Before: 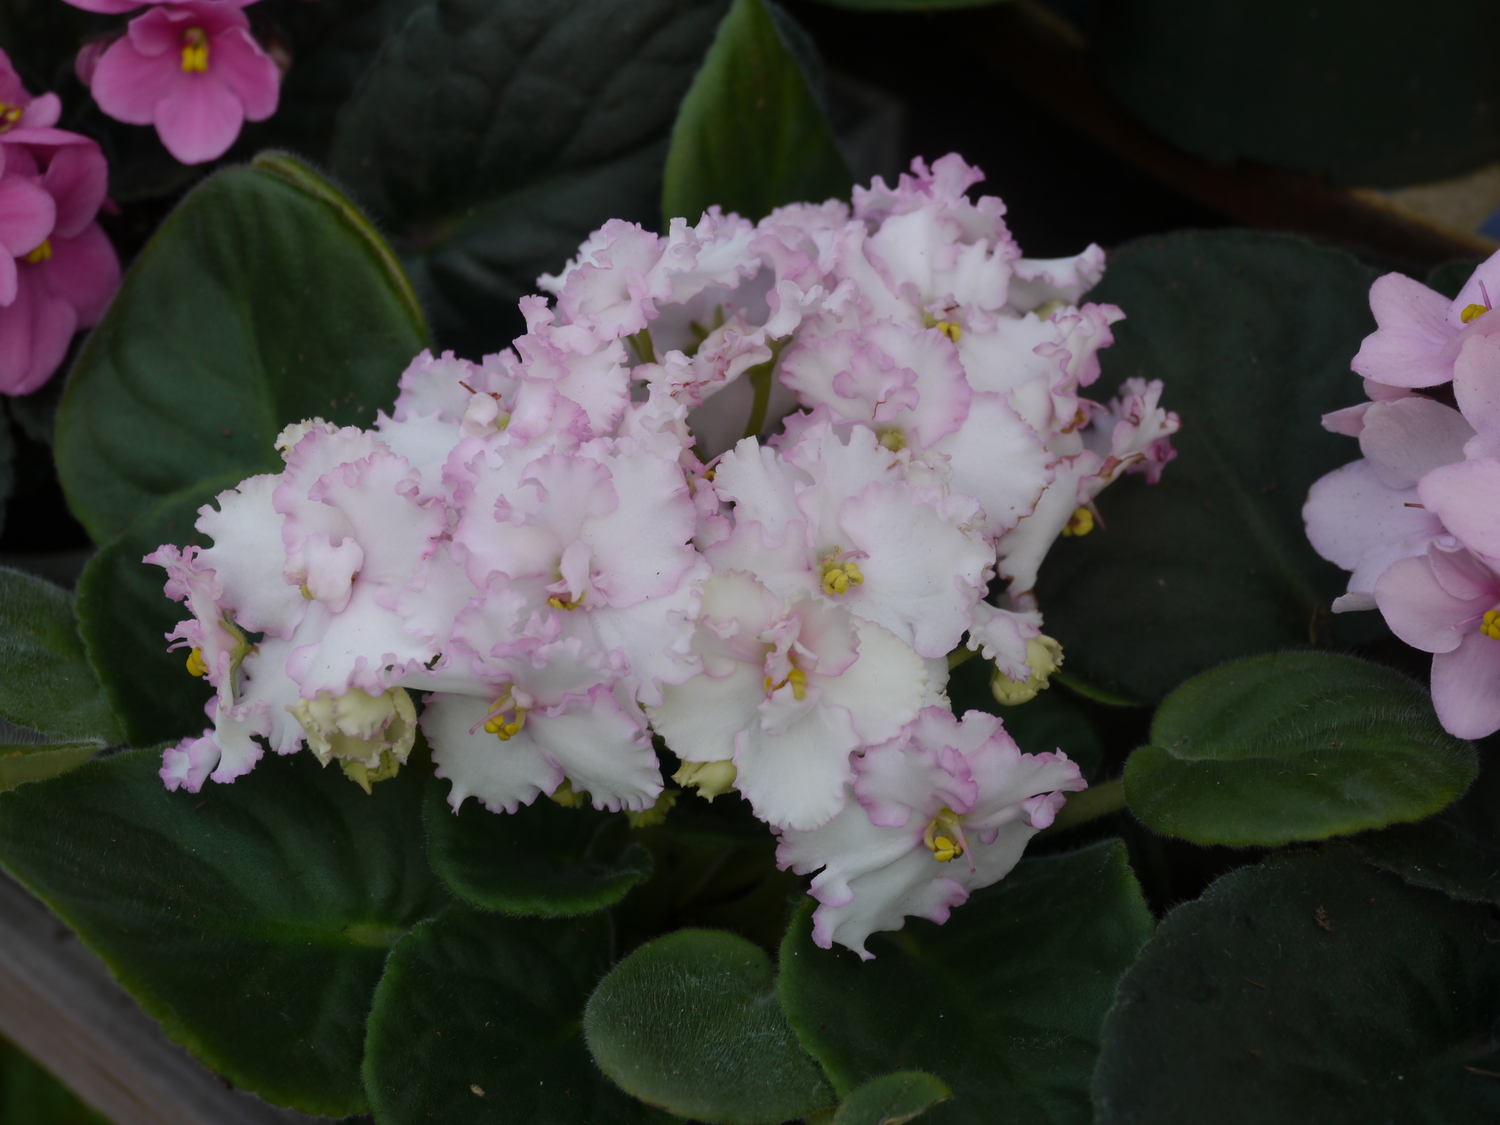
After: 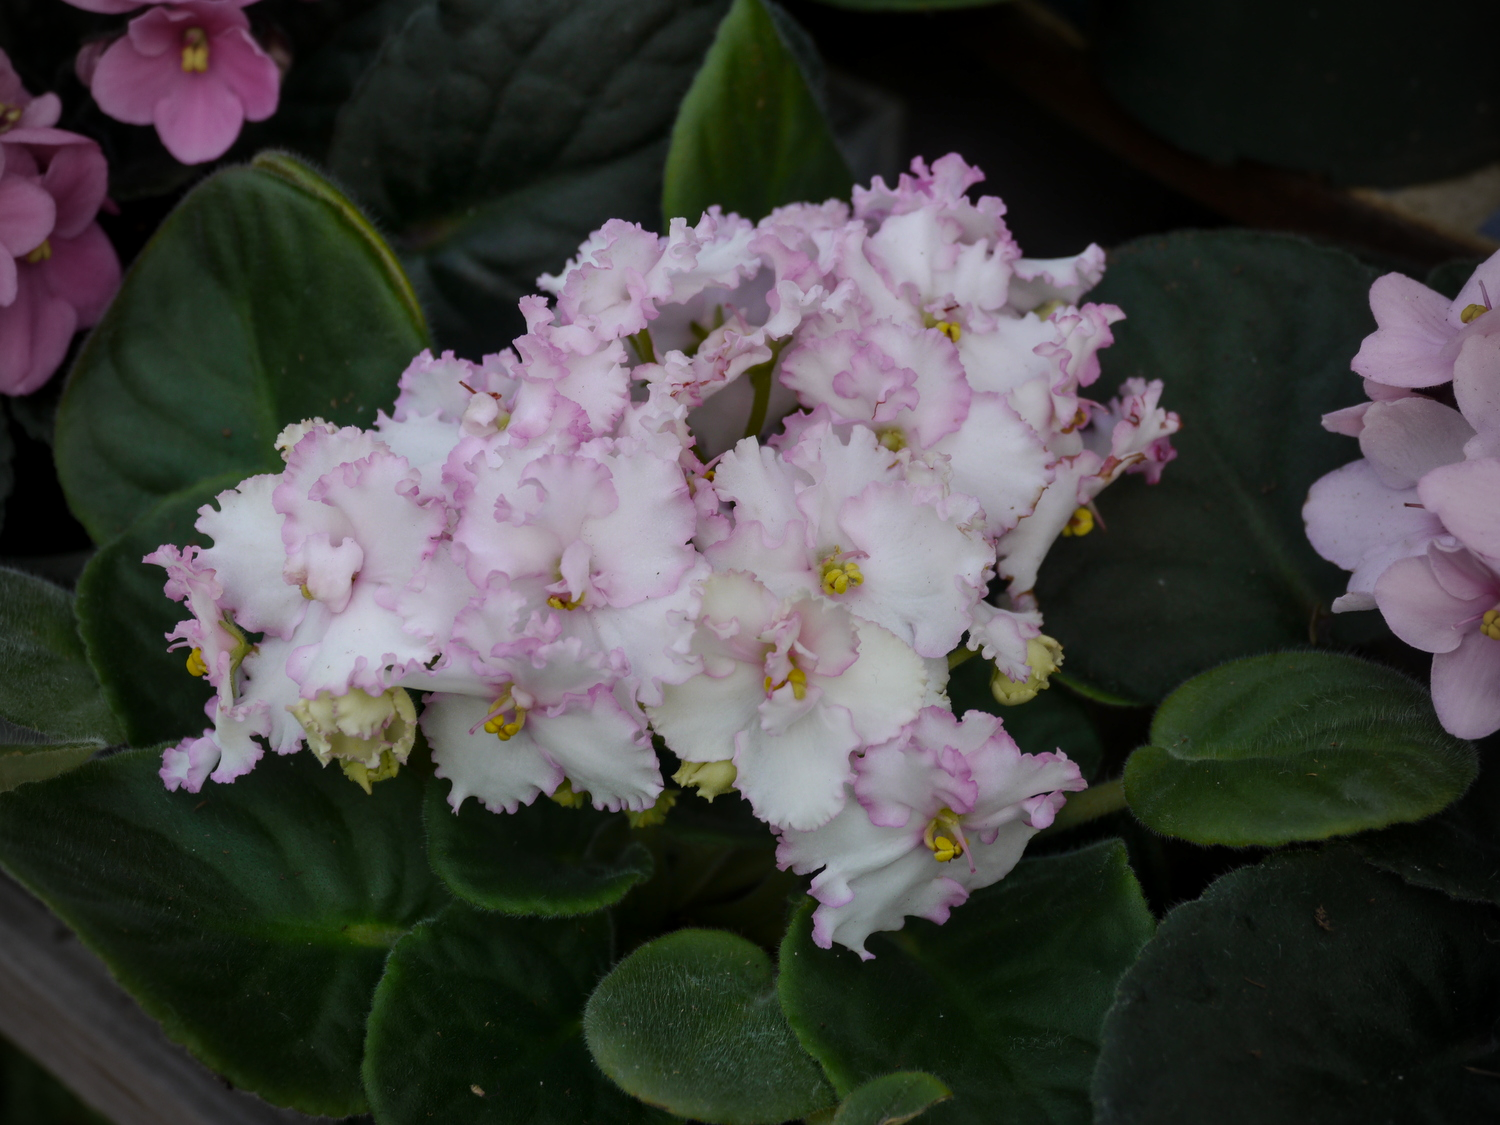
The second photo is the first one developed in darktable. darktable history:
contrast brightness saturation: contrast 0.04, saturation 0.16
local contrast: on, module defaults
vignetting: fall-off start 71.74%
